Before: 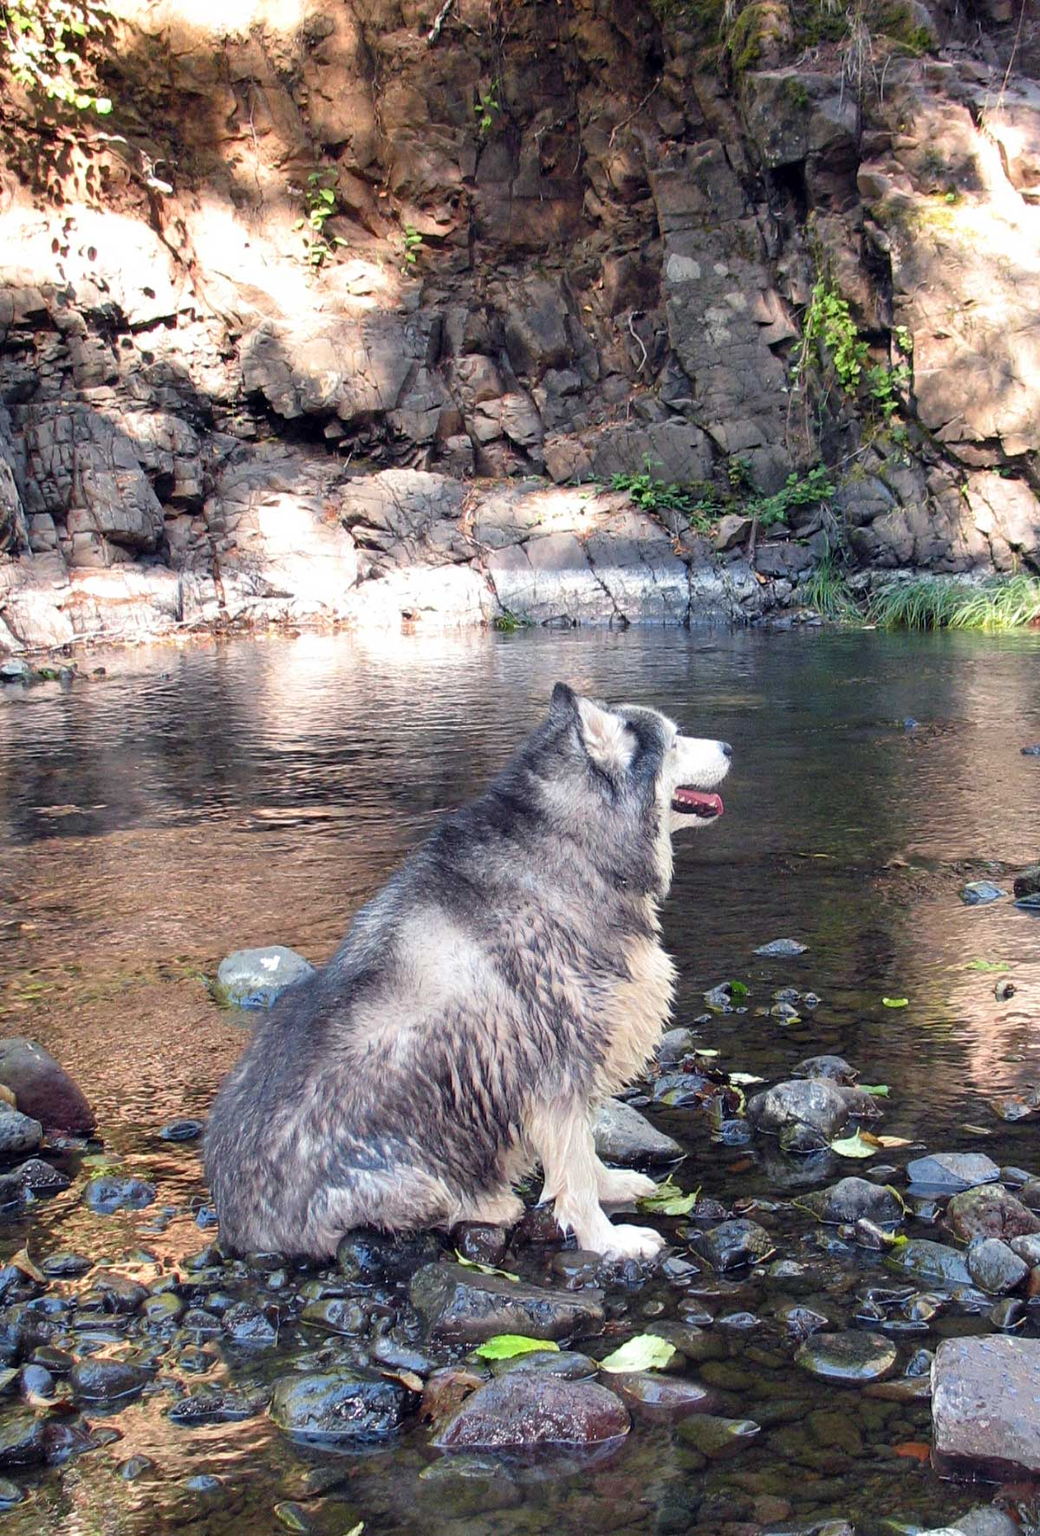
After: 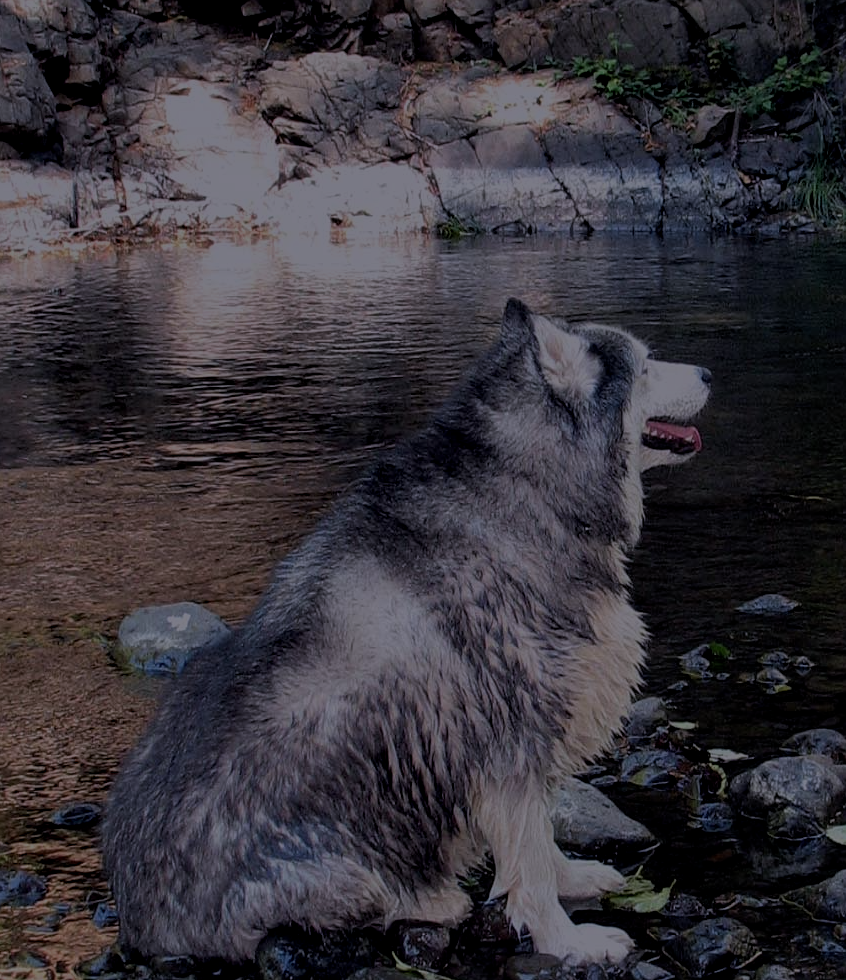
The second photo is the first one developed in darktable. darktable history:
local contrast: highlights 100%, shadows 100%, detail 120%, midtone range 0.2
crop: left 11.123%, top 27.61%, right 18.3%, bottom 17.034%
sharpen: radius 1.272, amount 0.305, threshold 0
filmic rgb: black relative exposure -7.65 EV, white relative exposure 4.56 EV, hardness 3.61
exposure: exposure -2.446 EV, compensate highlight preservation false
rotate and perspective: automatic cropping original format, crop left 0, crop top 0
color balance rgb: contrast -10%
white balance: red 1.004, blue 1.096
